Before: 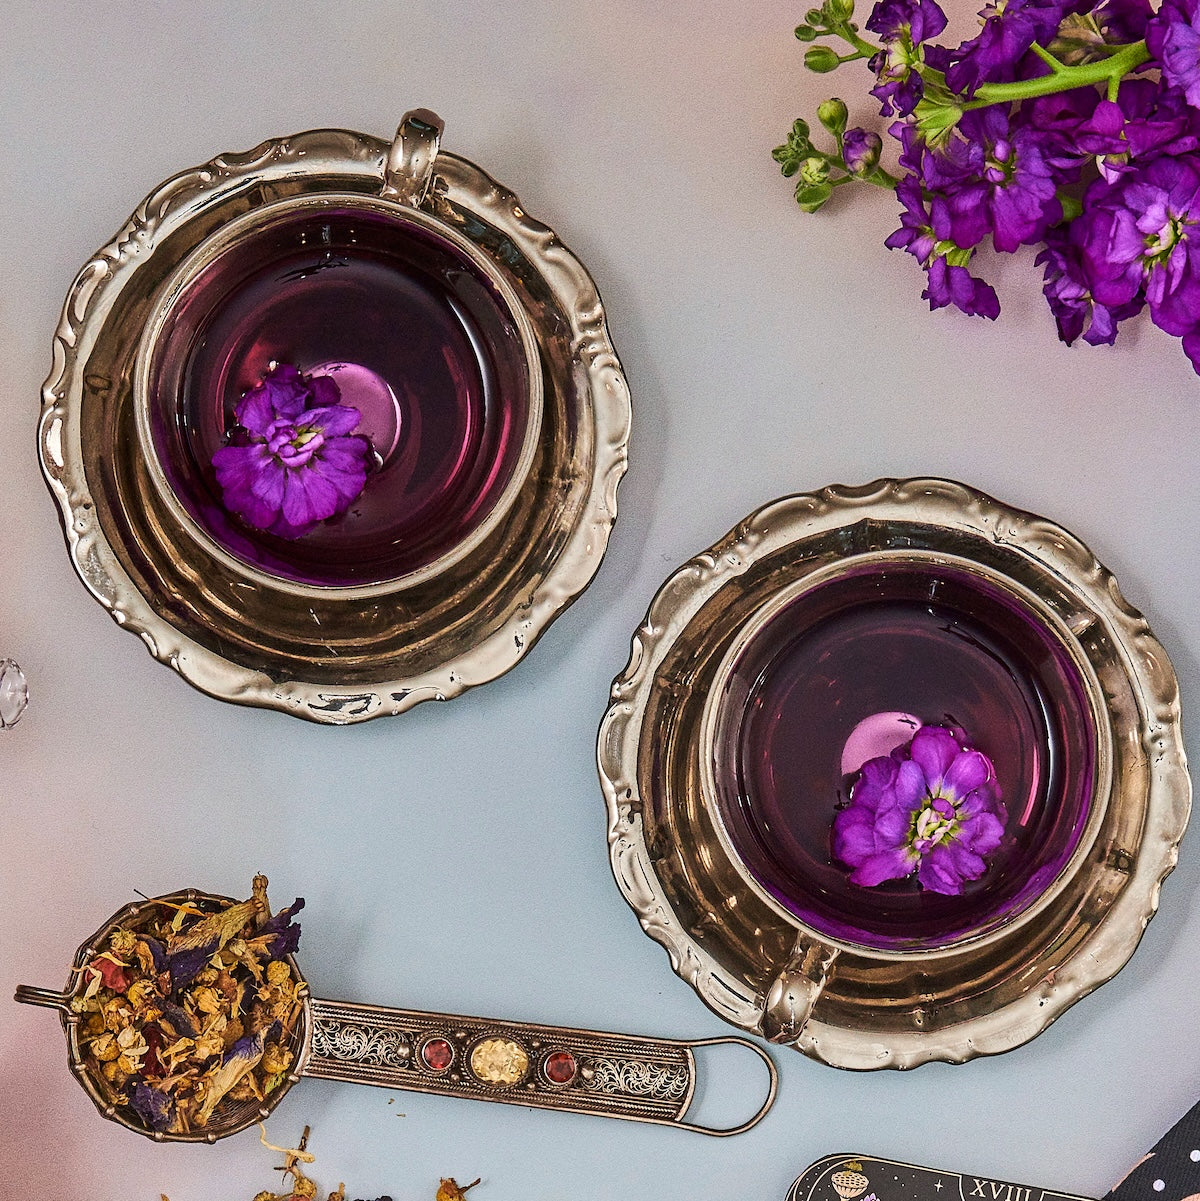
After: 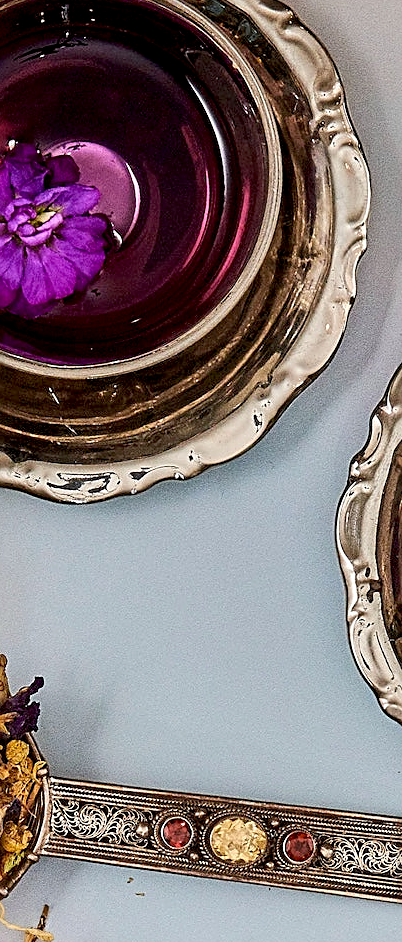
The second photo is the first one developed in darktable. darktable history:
exposure: black level correction 0.01, exposure 0.014 EV, compensate highlight preservation false
crop and rotate: left 21.77%, top 18.528%, right 44.676%, bottom 2.997%
sharpen: on, module defaults
